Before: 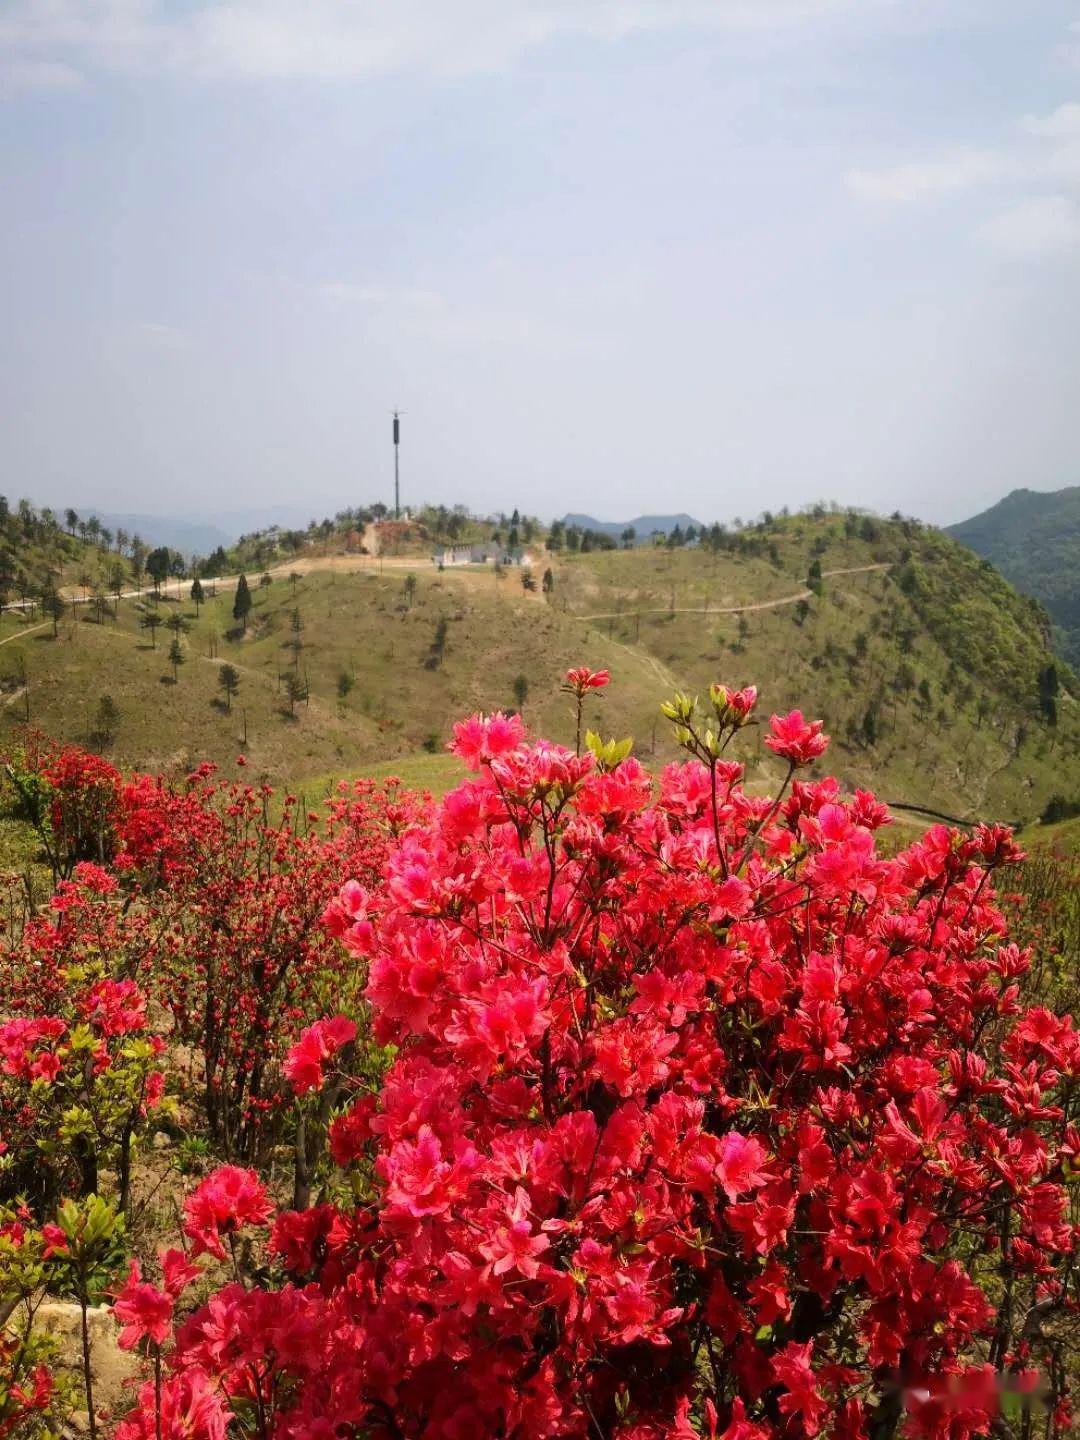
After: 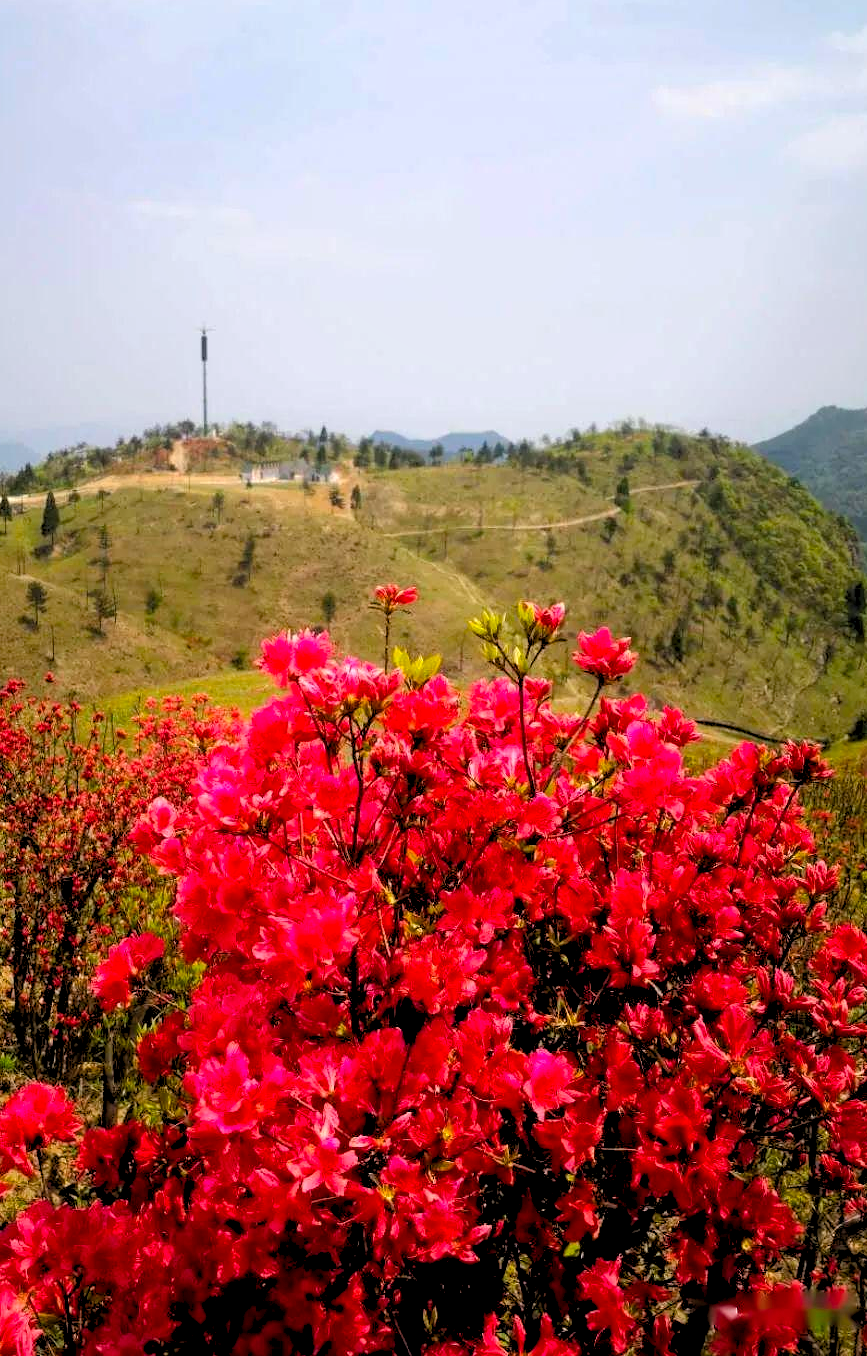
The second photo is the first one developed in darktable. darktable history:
local contrast: highlights 100%, shadows 100%, detail 120%, midtone range 0.2
crop and rotate: left 17.959%, top 5.771%, right 1.742%
rgb levels: levels [[0.013, 0.434, 0.89], [0, 0.5, 1], [0, 0.5, 1]]
color balance rgb: perceptual saturation grading › global saturation 30%, global vibrance 10%
